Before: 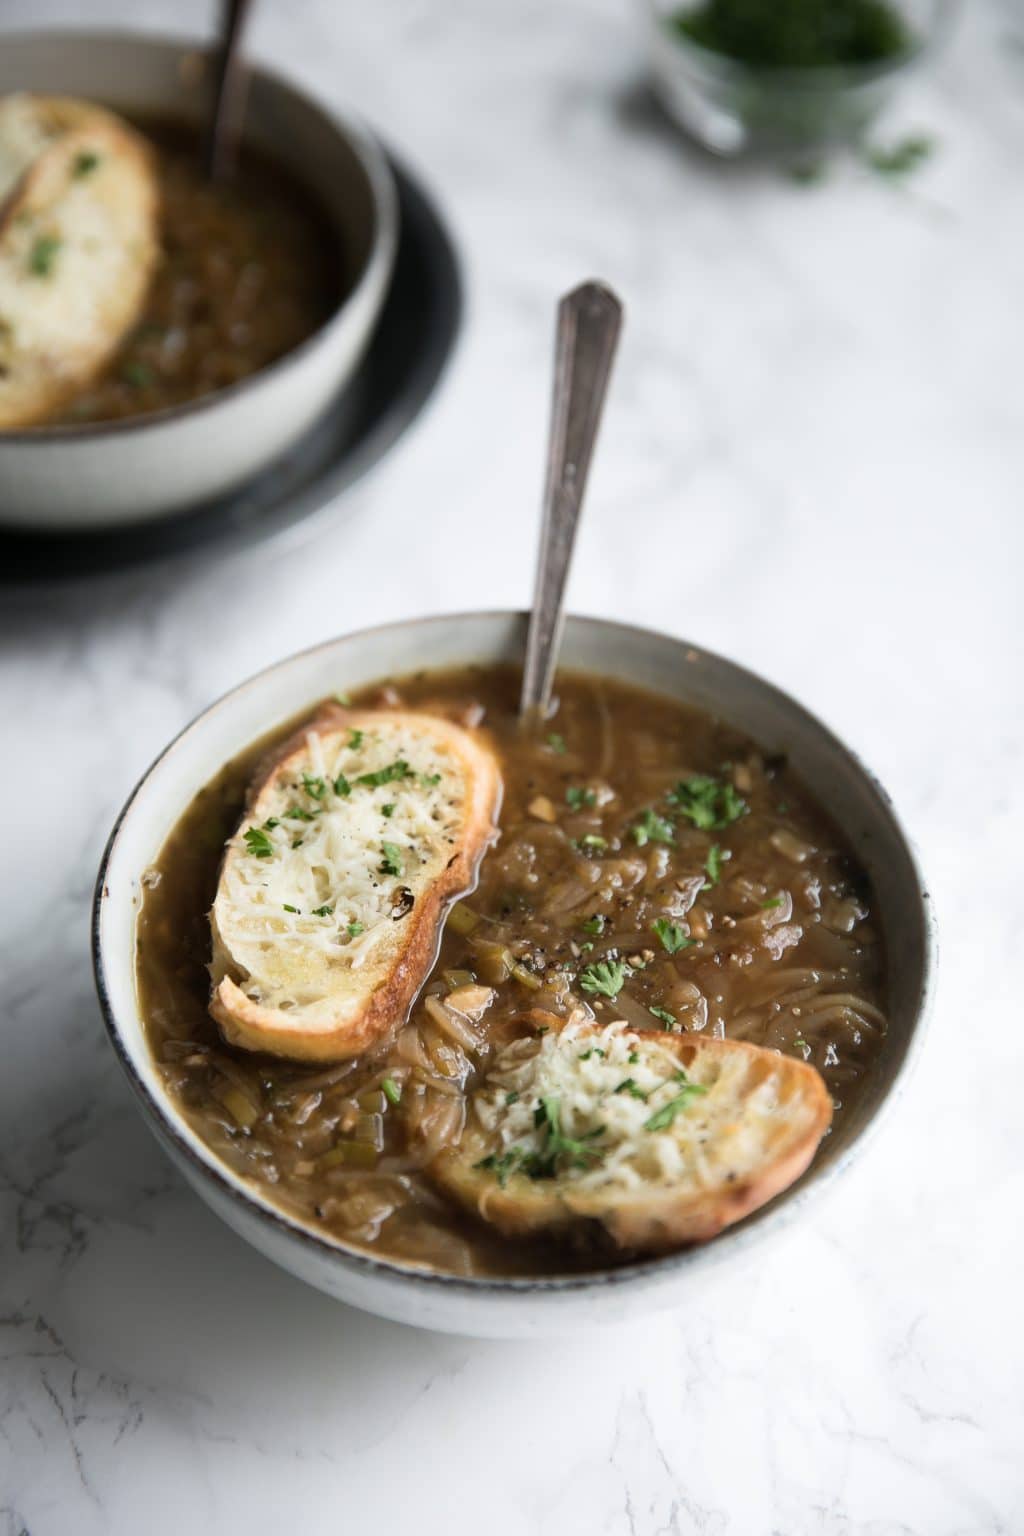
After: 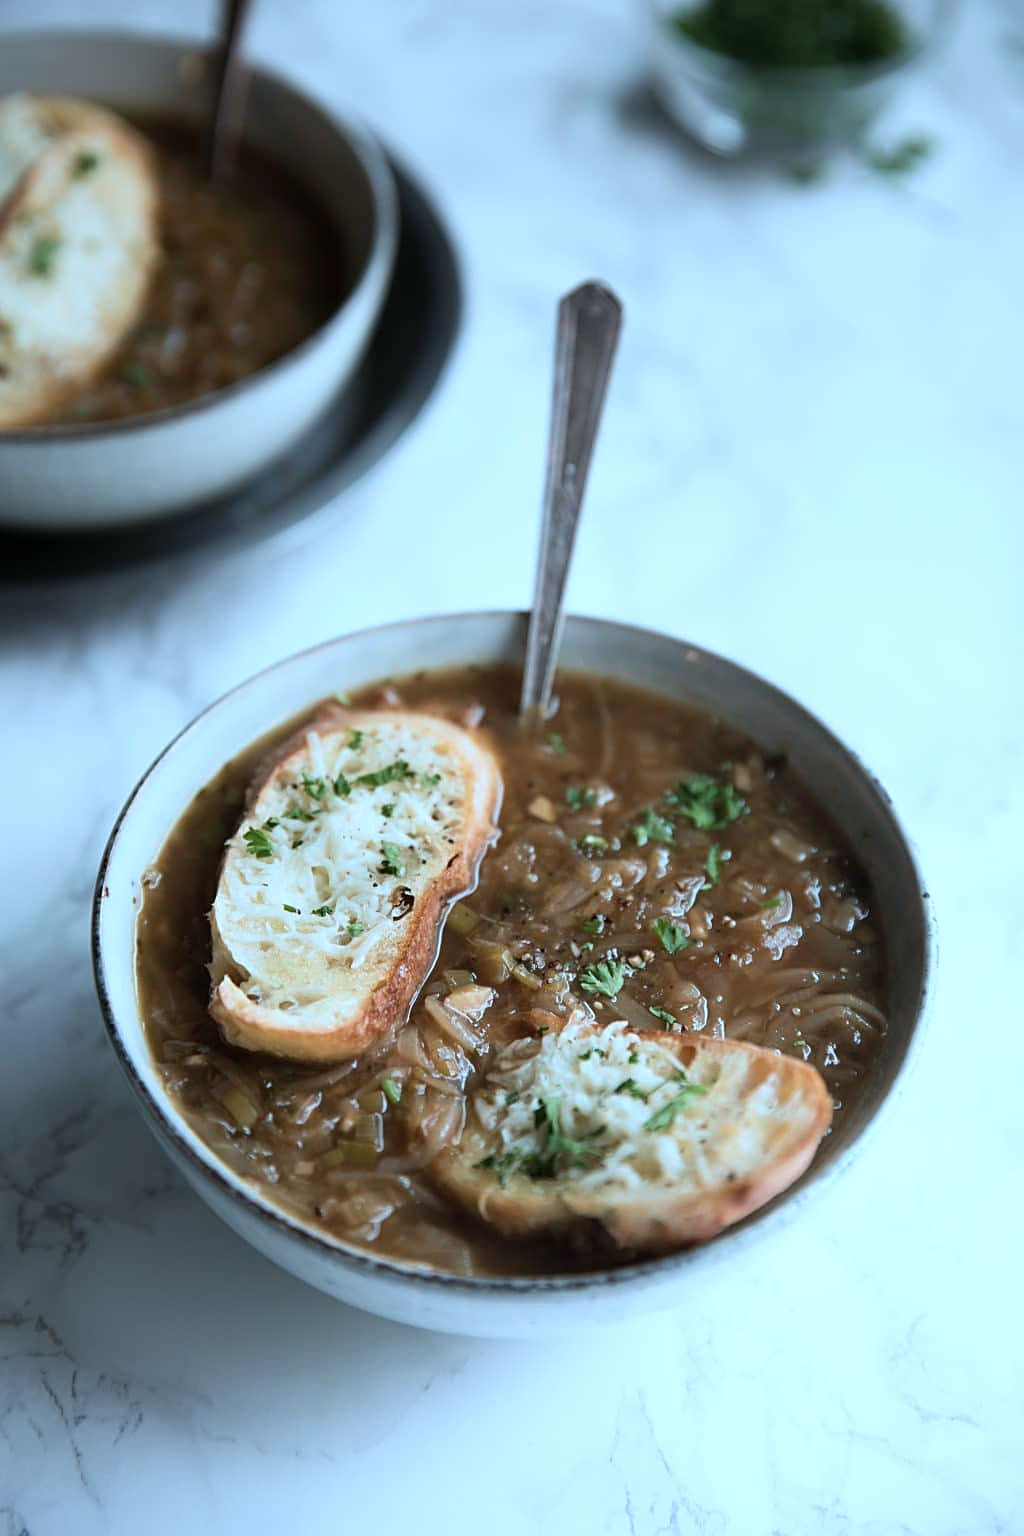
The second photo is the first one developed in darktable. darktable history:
color correction: highlights a* -9.54, highlights b* -23.38
sharpen: amount 0.49
